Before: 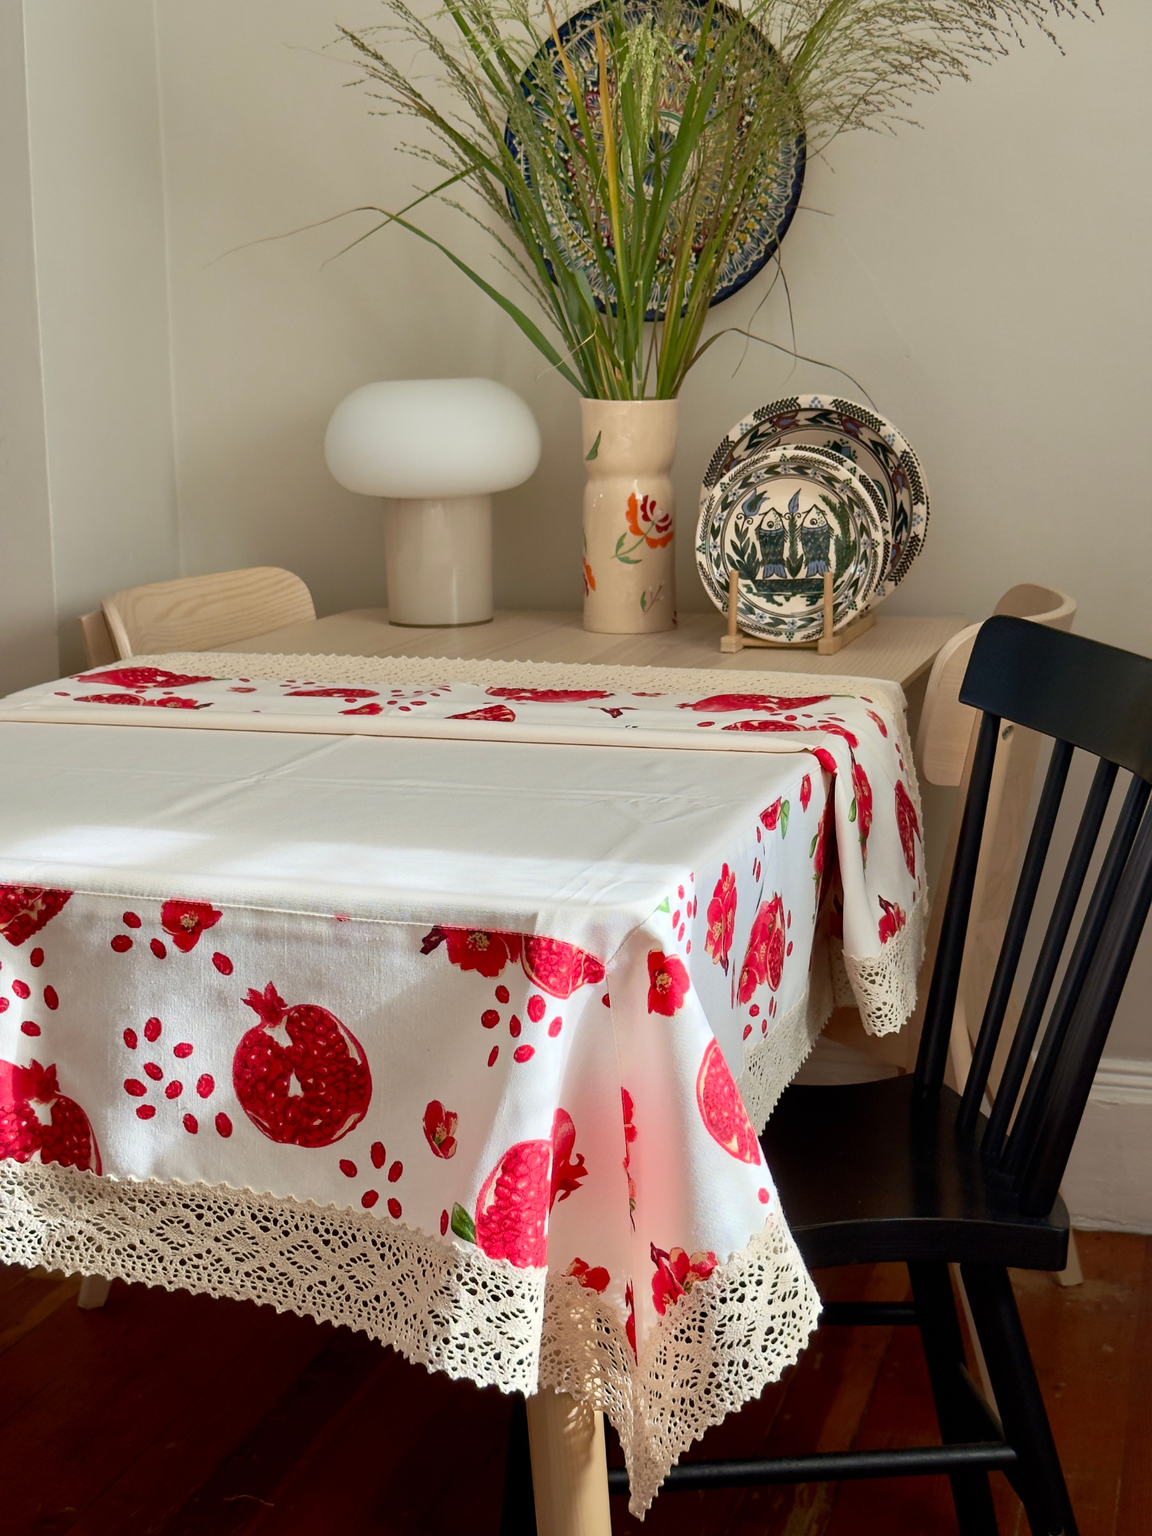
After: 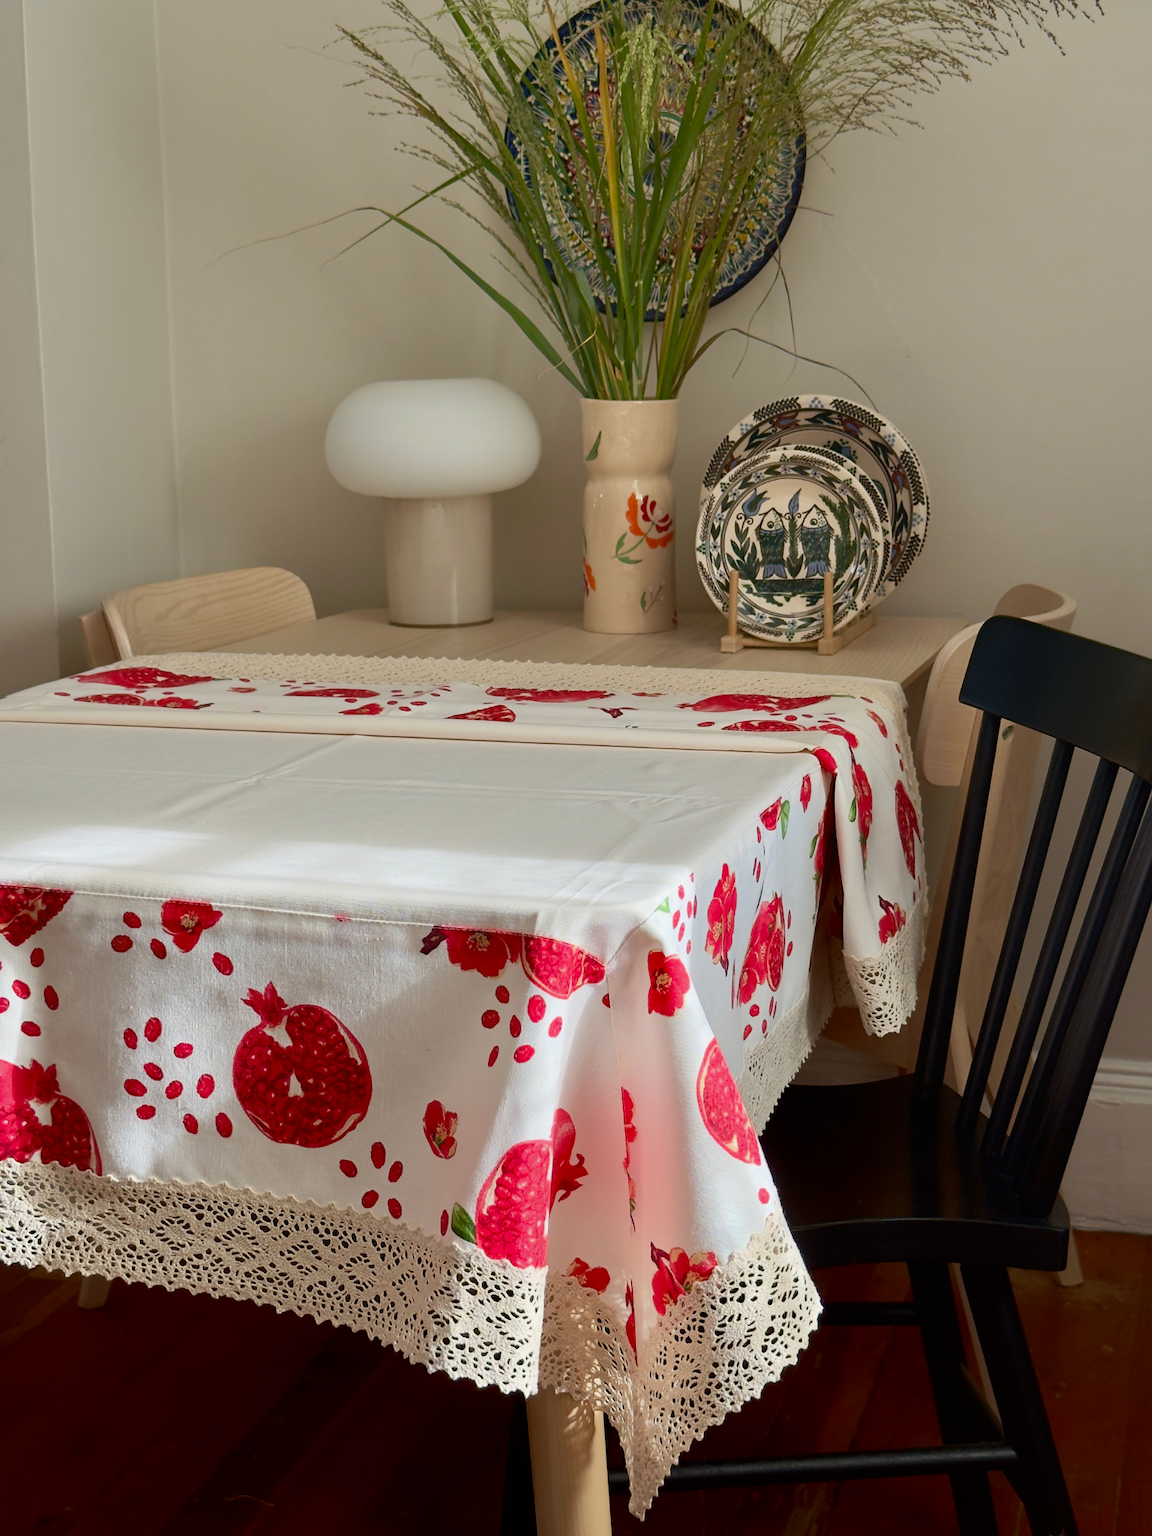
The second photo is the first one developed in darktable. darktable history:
contrast brightness saturation: brightness -0.09
contrast equalizer: octaves 7, y [[0.6 ×6], [0.55 ×6], [0 ×6], [0 ×6], [0 ×6]], mix -0.3
